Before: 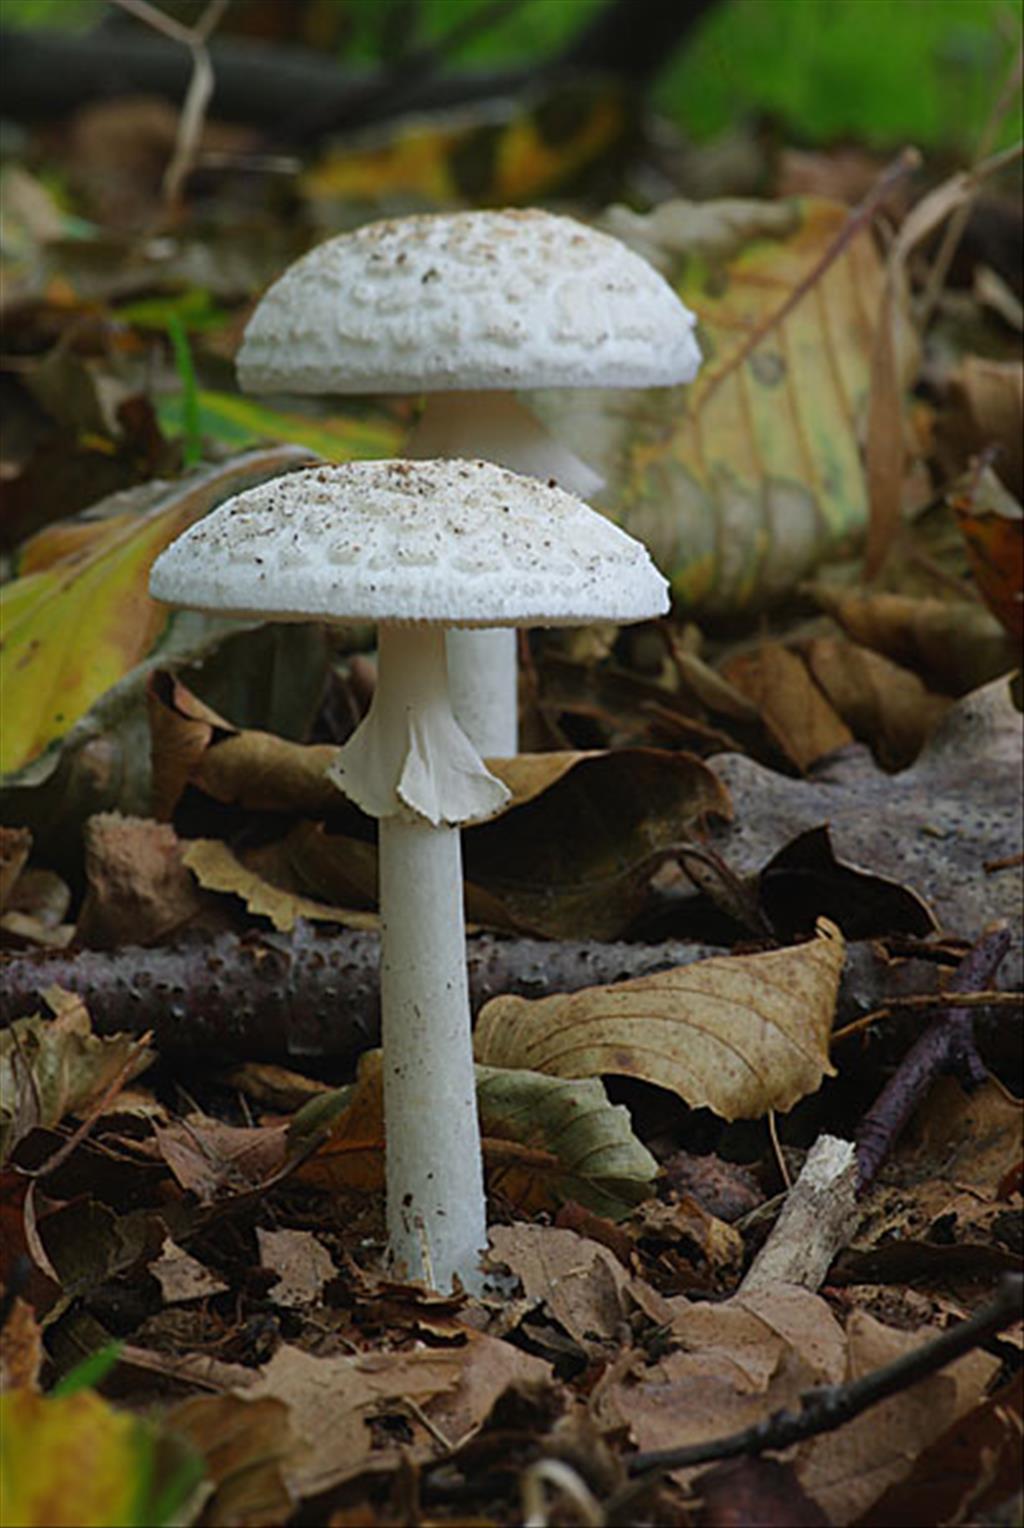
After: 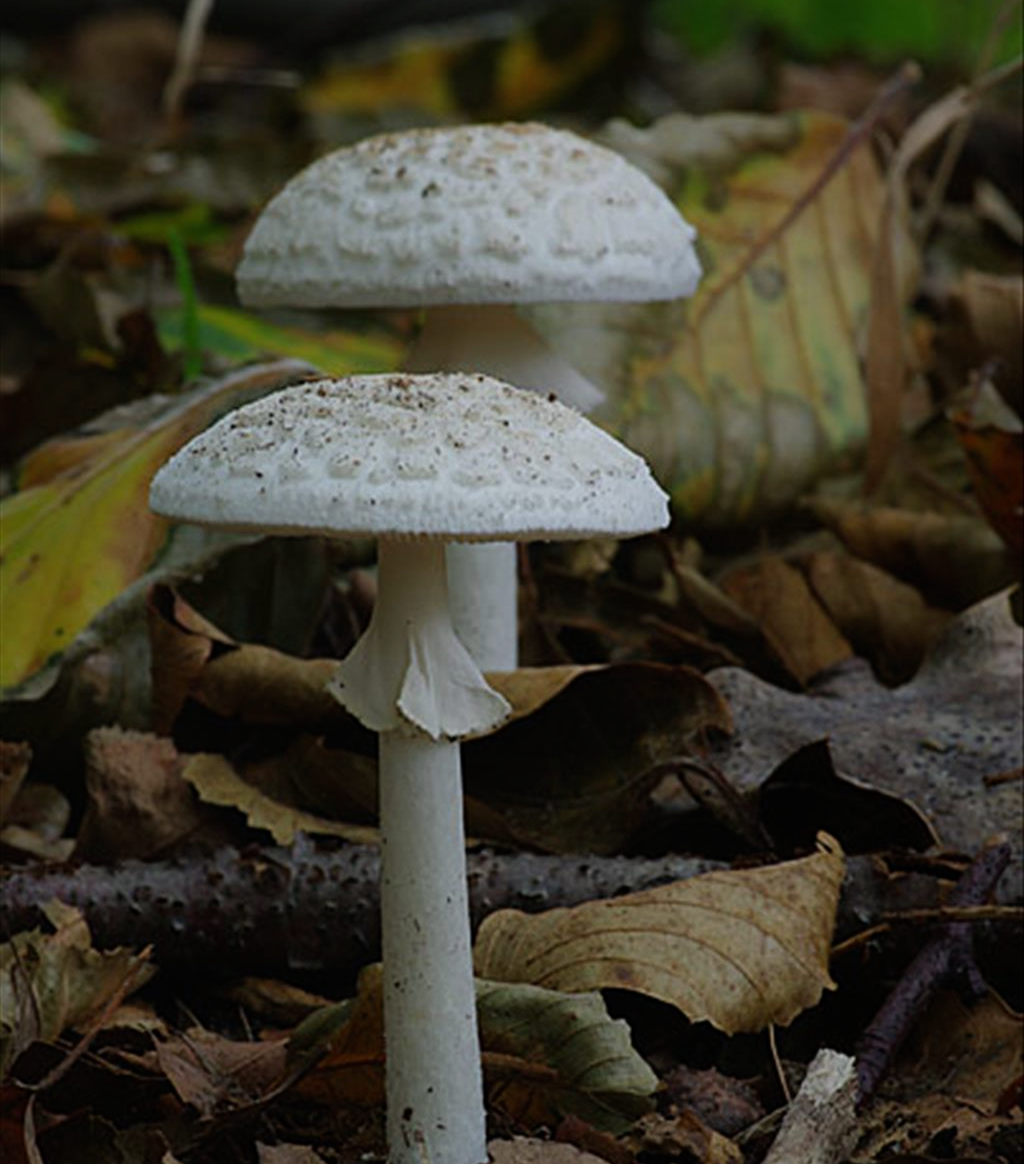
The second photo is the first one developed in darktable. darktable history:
tone equalizer: -8 EV -0.437 EV, -7 EV -0.391 EV, -6 EV -0.304 EV, -5 EV -0.198 EV, -3 EV 0.208 EV, -2 EV 0.338 EV, -1 EV 0.367 EV, +0 EV 0.435 EV
exposure: exposure -0.924 EV, compensate highlight preservation false
crop: top 5.684%, bottom 18.137%
